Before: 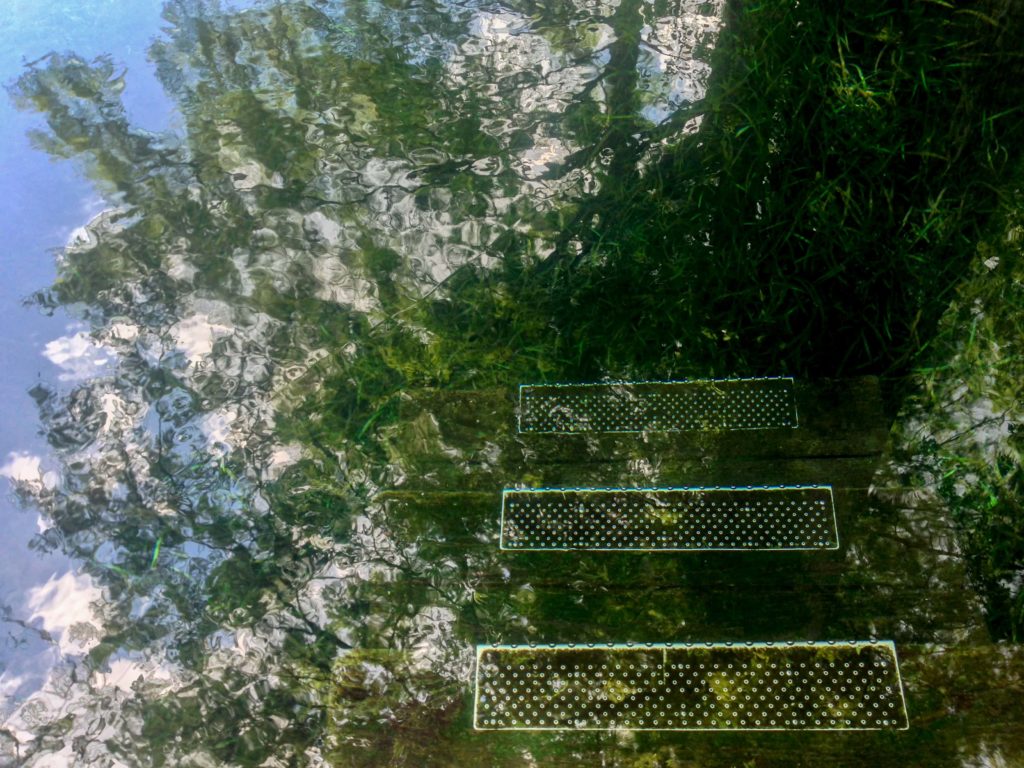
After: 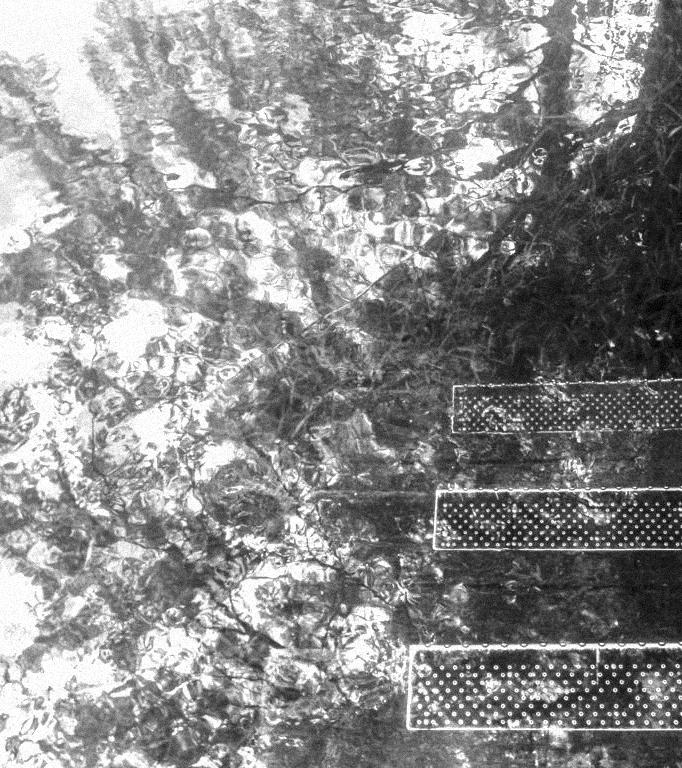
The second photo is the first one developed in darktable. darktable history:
monochrome: a 2.21, b -1.33, size 2.2
crop and rotate: left 6.617%, right 26.717%
local contrast: highlights 100%, shadows 100%, detail 120%, midtone range 0.2
white balance: red 1.066, blue 1.119
grain: strength 35%, mid-tones bias 0%
exposure: black level correction -0.002, exposure 1.115 EV, compensate highlight preservation false
velvia: strength 75%
